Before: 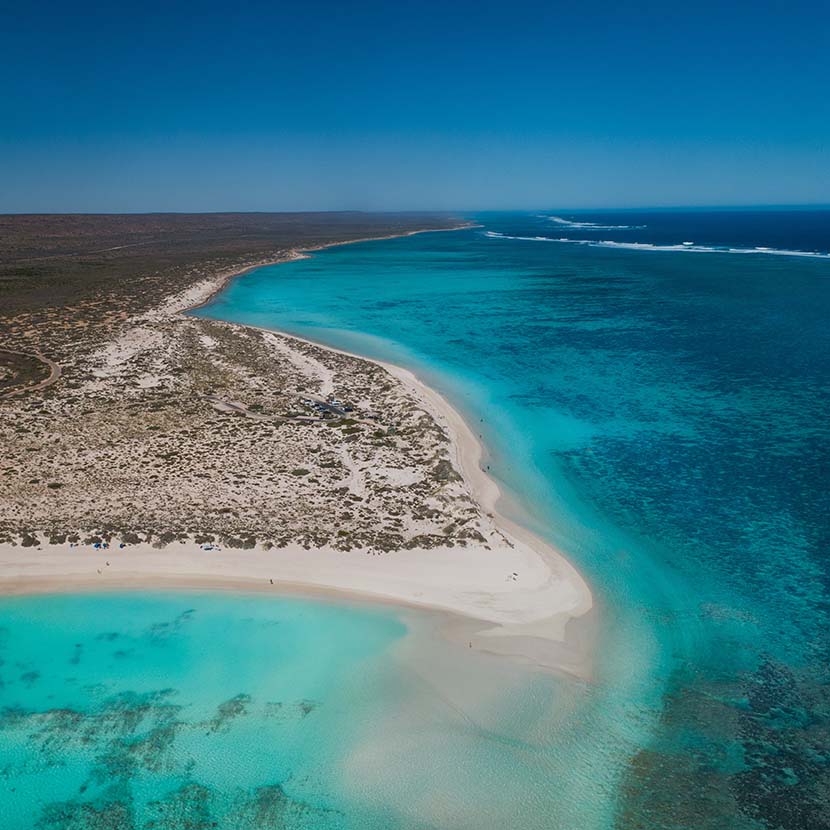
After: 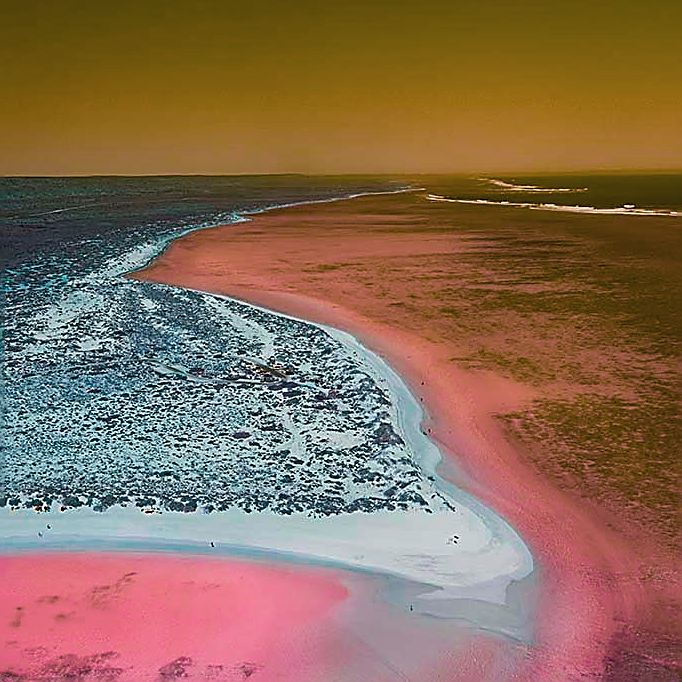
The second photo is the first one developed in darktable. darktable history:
crop and rotate: left 7.196%, top 4.574%, right 10.605%, bottom 13.178%
color zones: curves: ch0 [(0, 0.613) (0.01, 0.613) (0.245, 0.448) (0.498, 0.529) (0.642, 0.665) (0.879, 0.777) (0.99, 0.613)]; ch1 [(0, 0) (0.143, 0) (0.286, 0) (0.429, 0) (0.571, 0) (0.714, 0) (0.857, 0)], mix -131.09%
tone equalizer: on, module defaults
color contrast: blue-yellow contrast 0.62
sharpen: radius 1.685, amount 1.294
haze removal: strength 0.29, distance 0.25, compatibility mode true, adaptive false
color balance rgb: hue shift 180°, global vibrance 50%, contrast 0.32%
